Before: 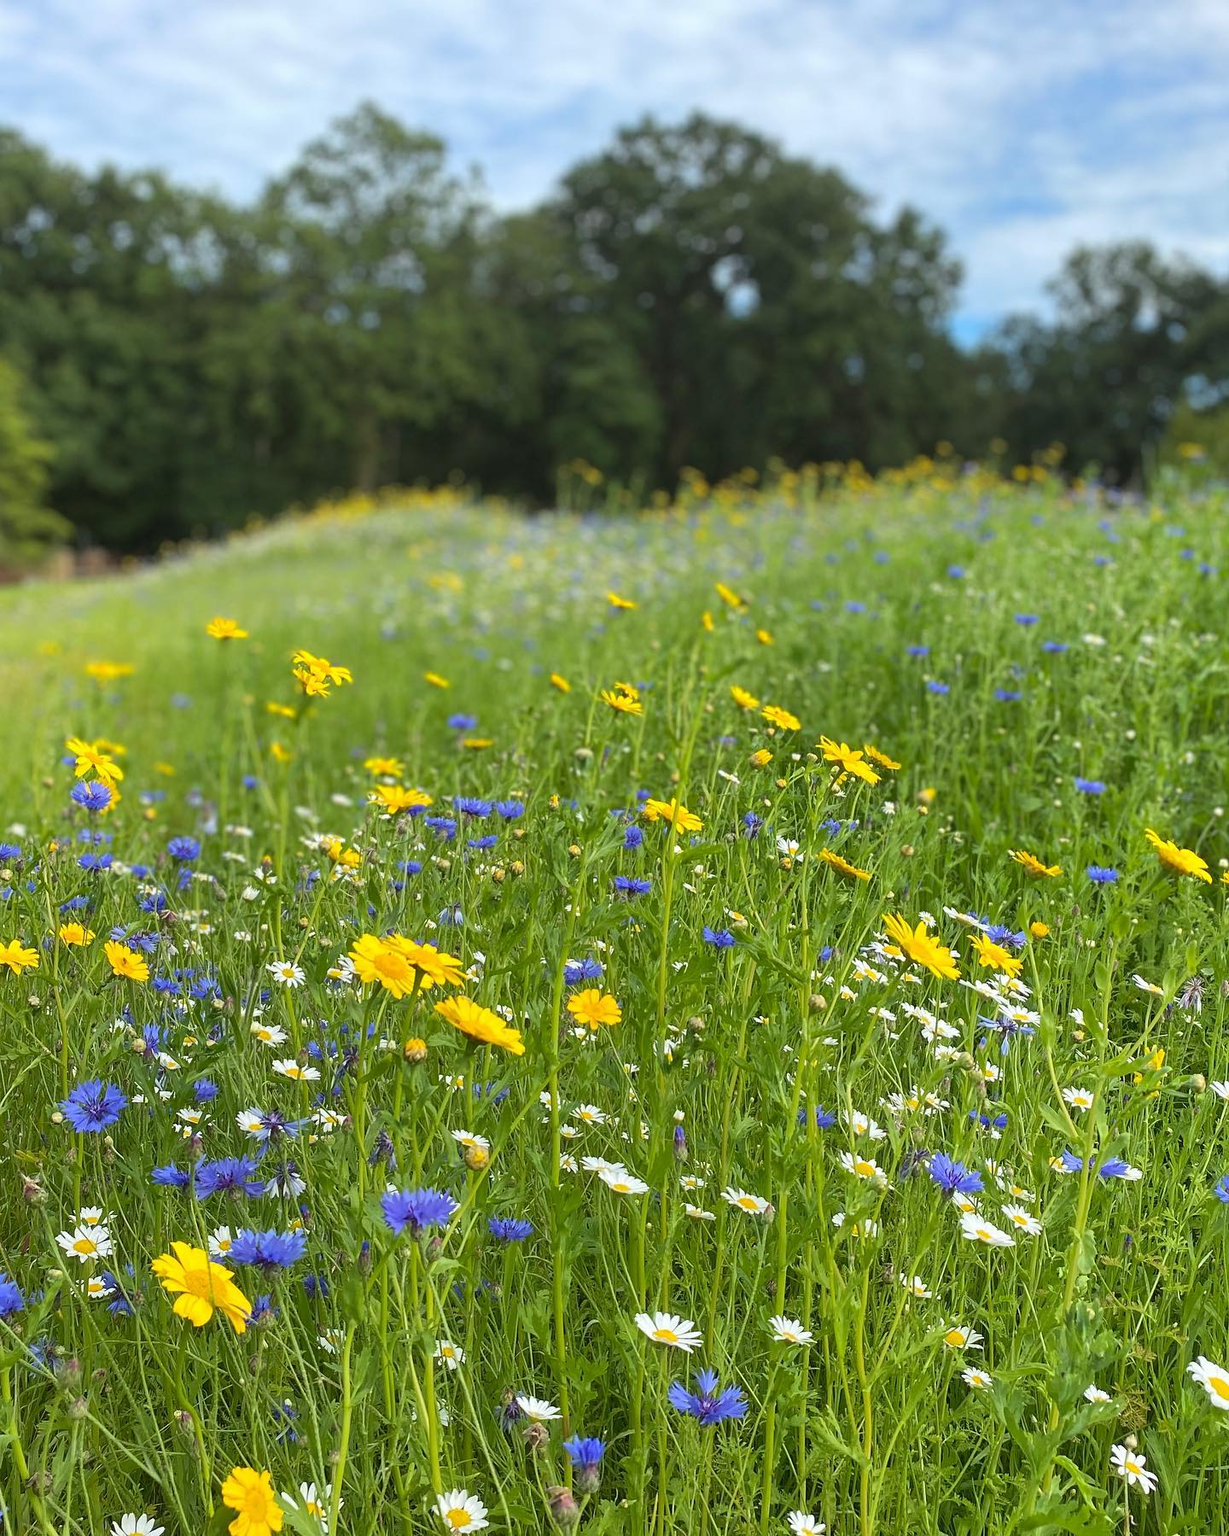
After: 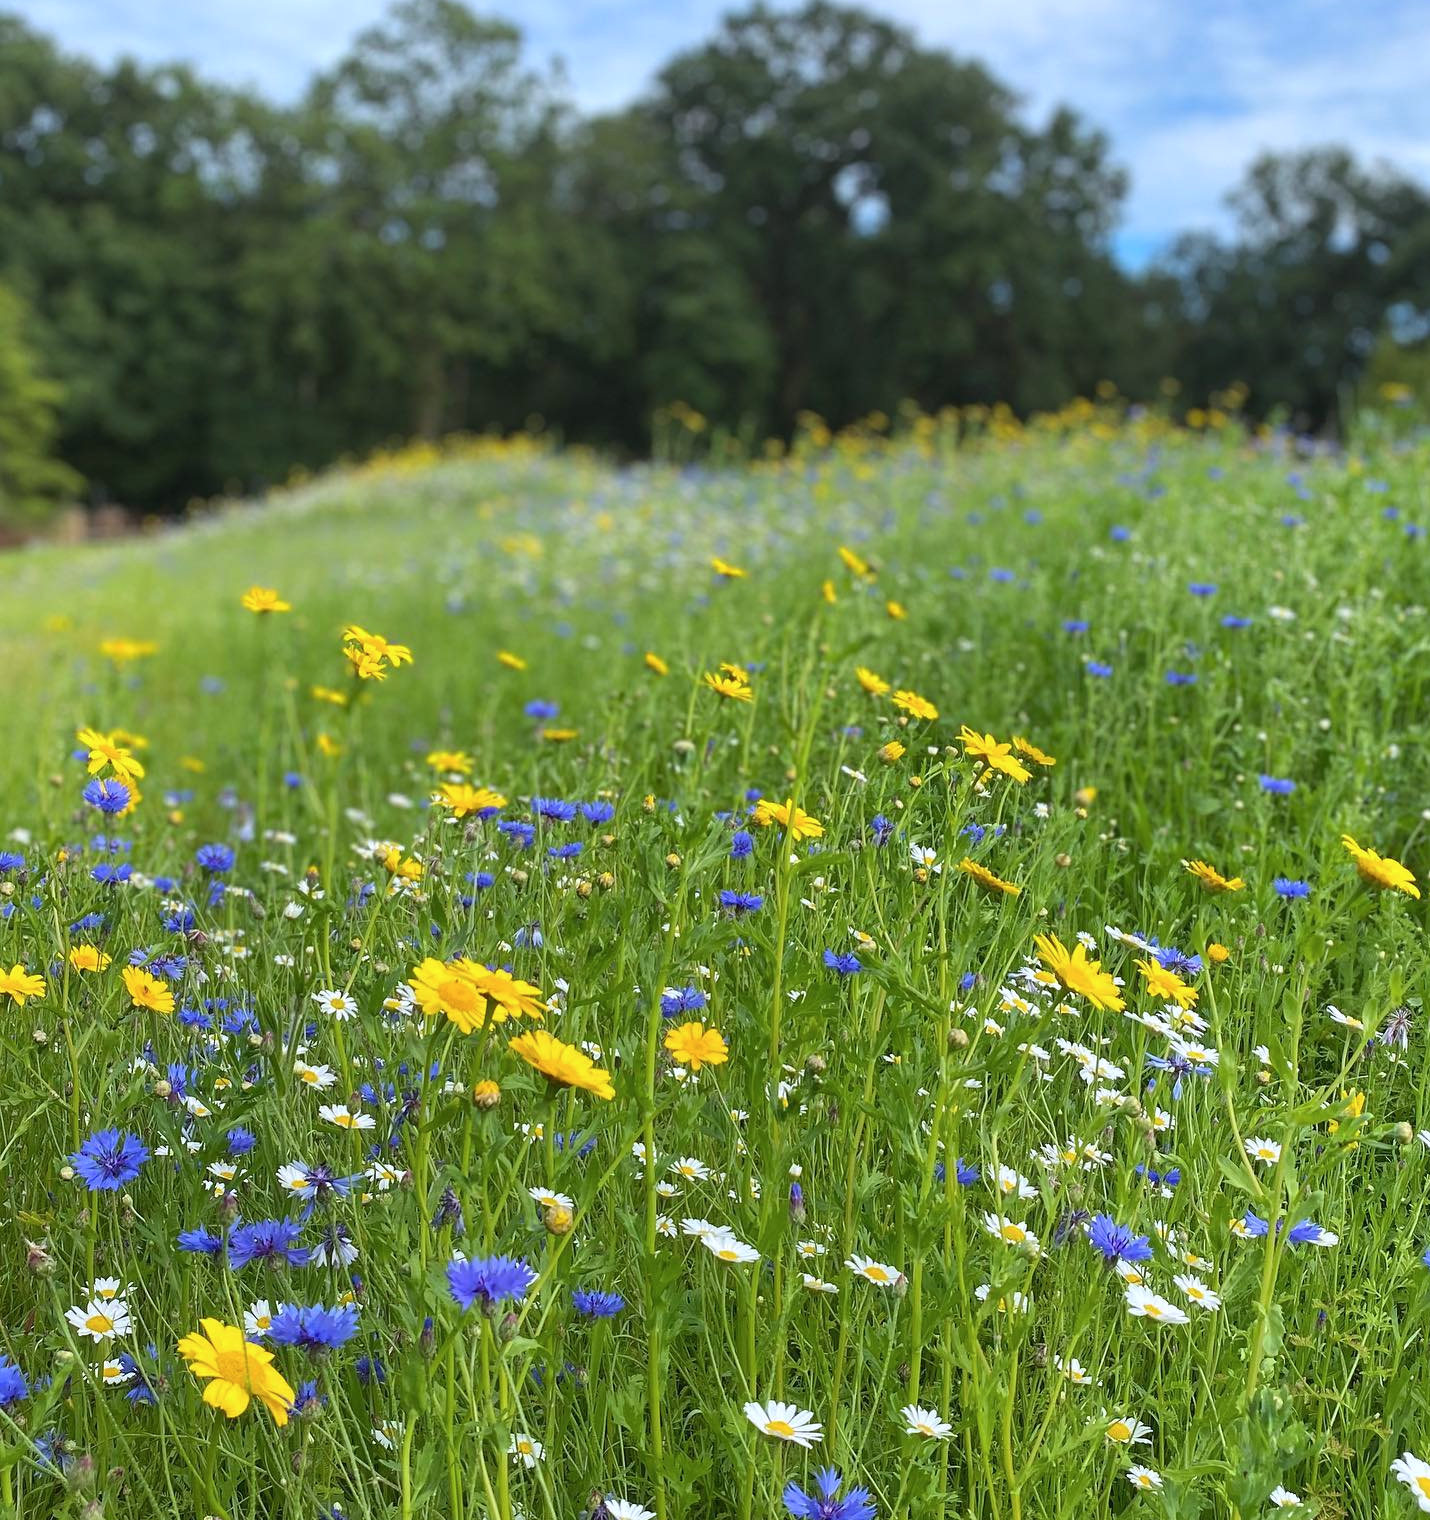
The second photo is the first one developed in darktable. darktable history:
levels: mode automatic, levels [0, 0.48, 0.961]
crop: top 7.568%, bottom 7.538%
exposure: exposure -0.32 EV, compensate exposure bias true, compensate highlight preservation false
color calibration: illuminant as shot in camera, x 0.358, y 0.373, temperature 4628.91 K
